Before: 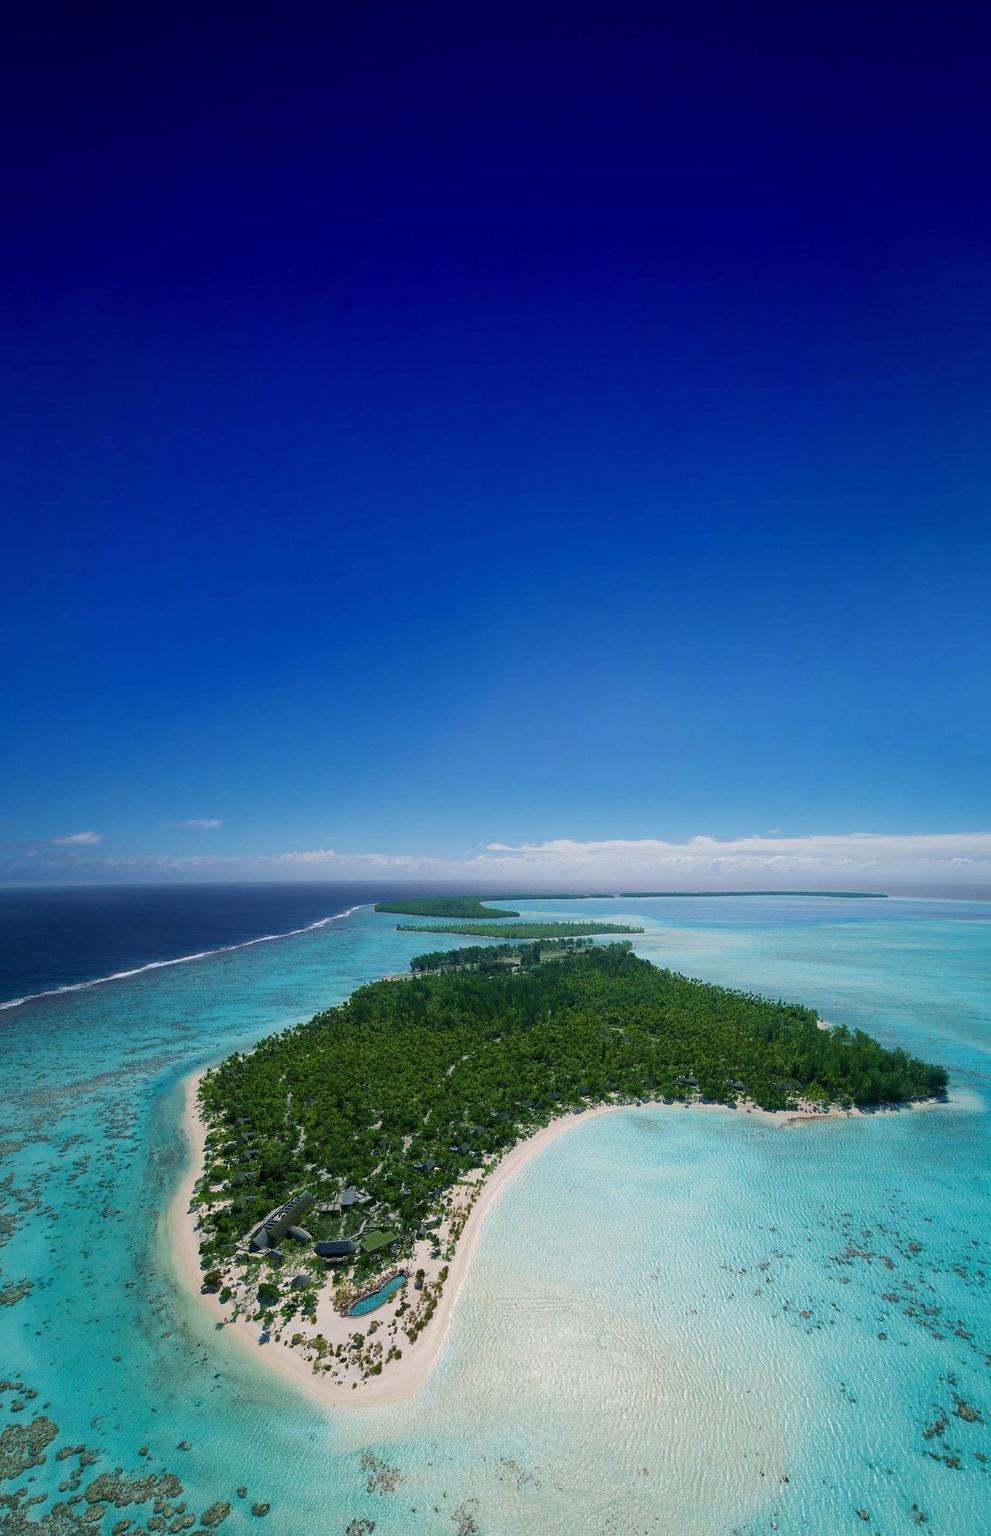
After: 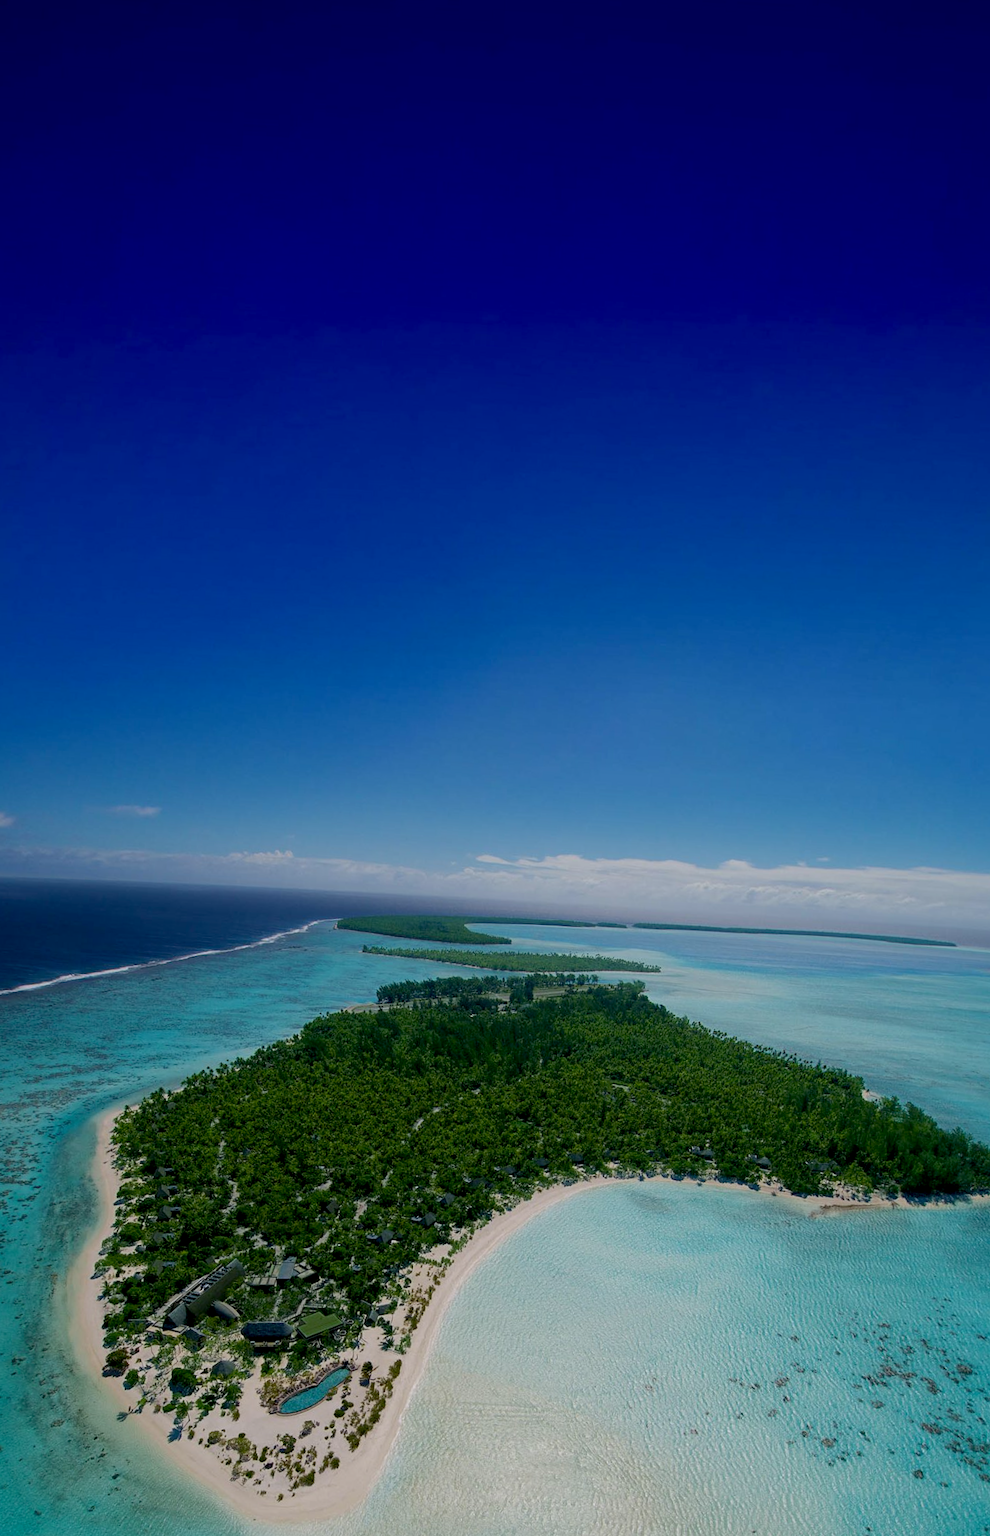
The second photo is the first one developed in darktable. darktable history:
crop and rotate: angle -3.27°, left 5.211%, top 5.211%, right 4.607%, bottom 4.607%
exposure: black level correction 0.011, exposure -0.478 EV, compensate highlight preservation false
